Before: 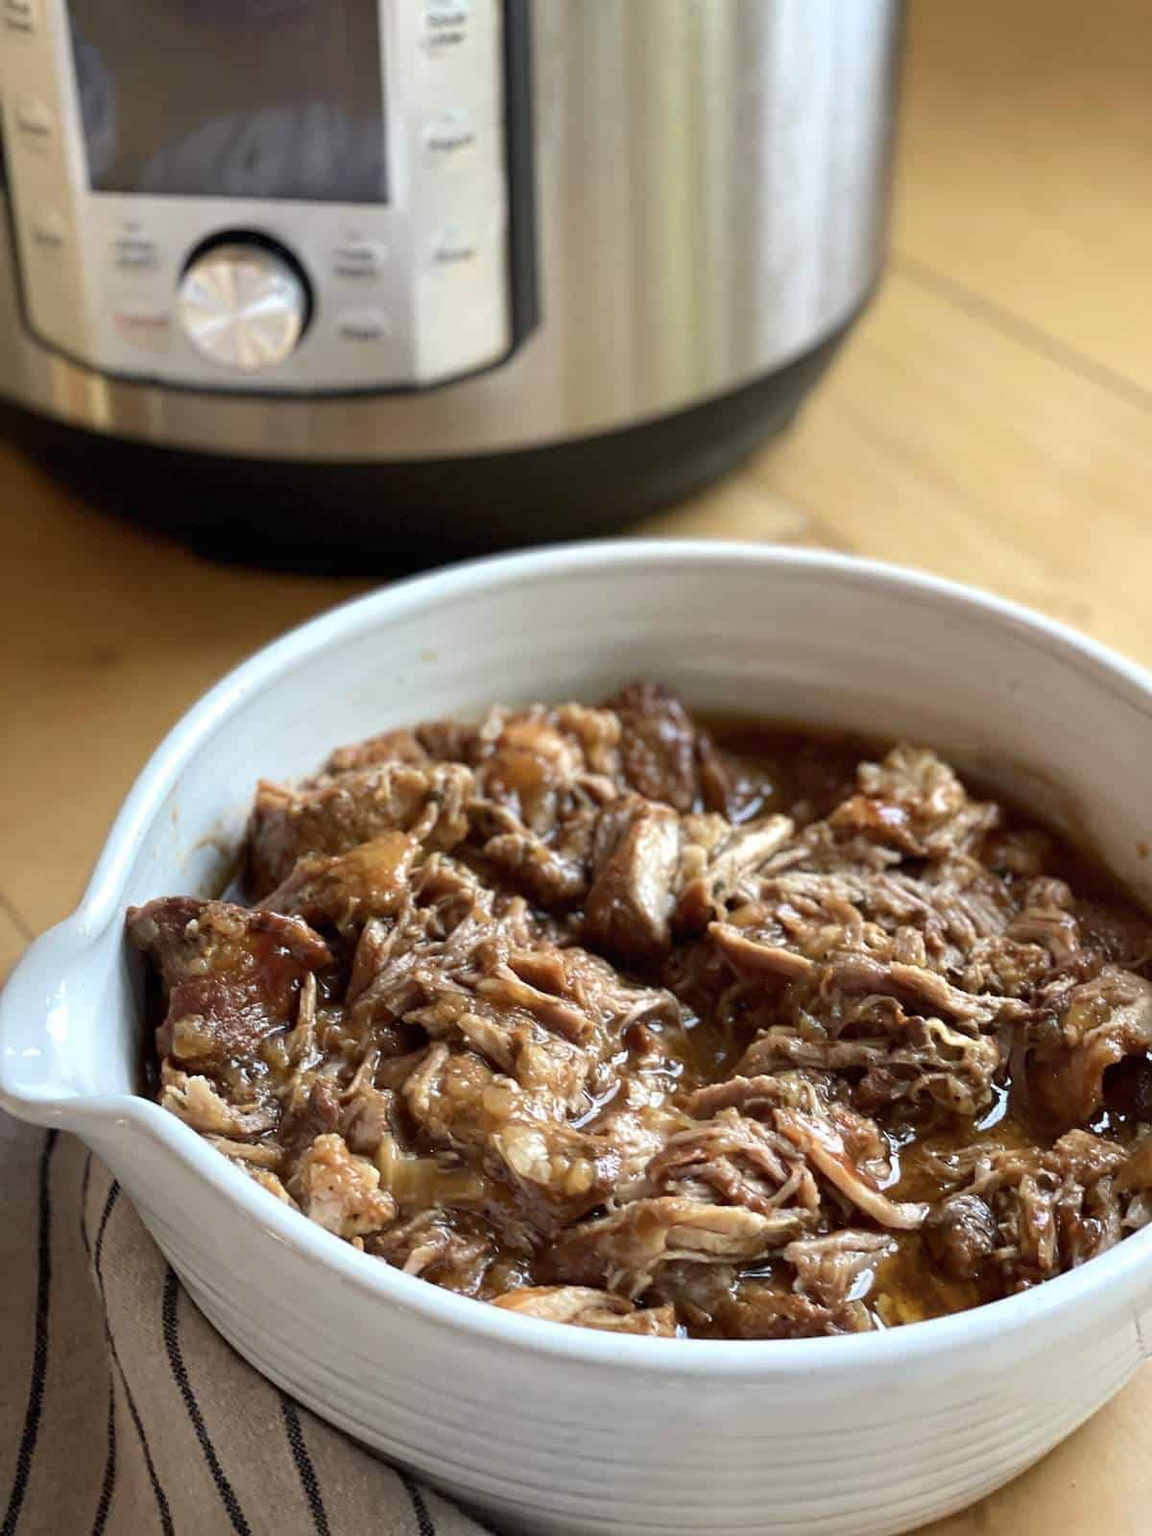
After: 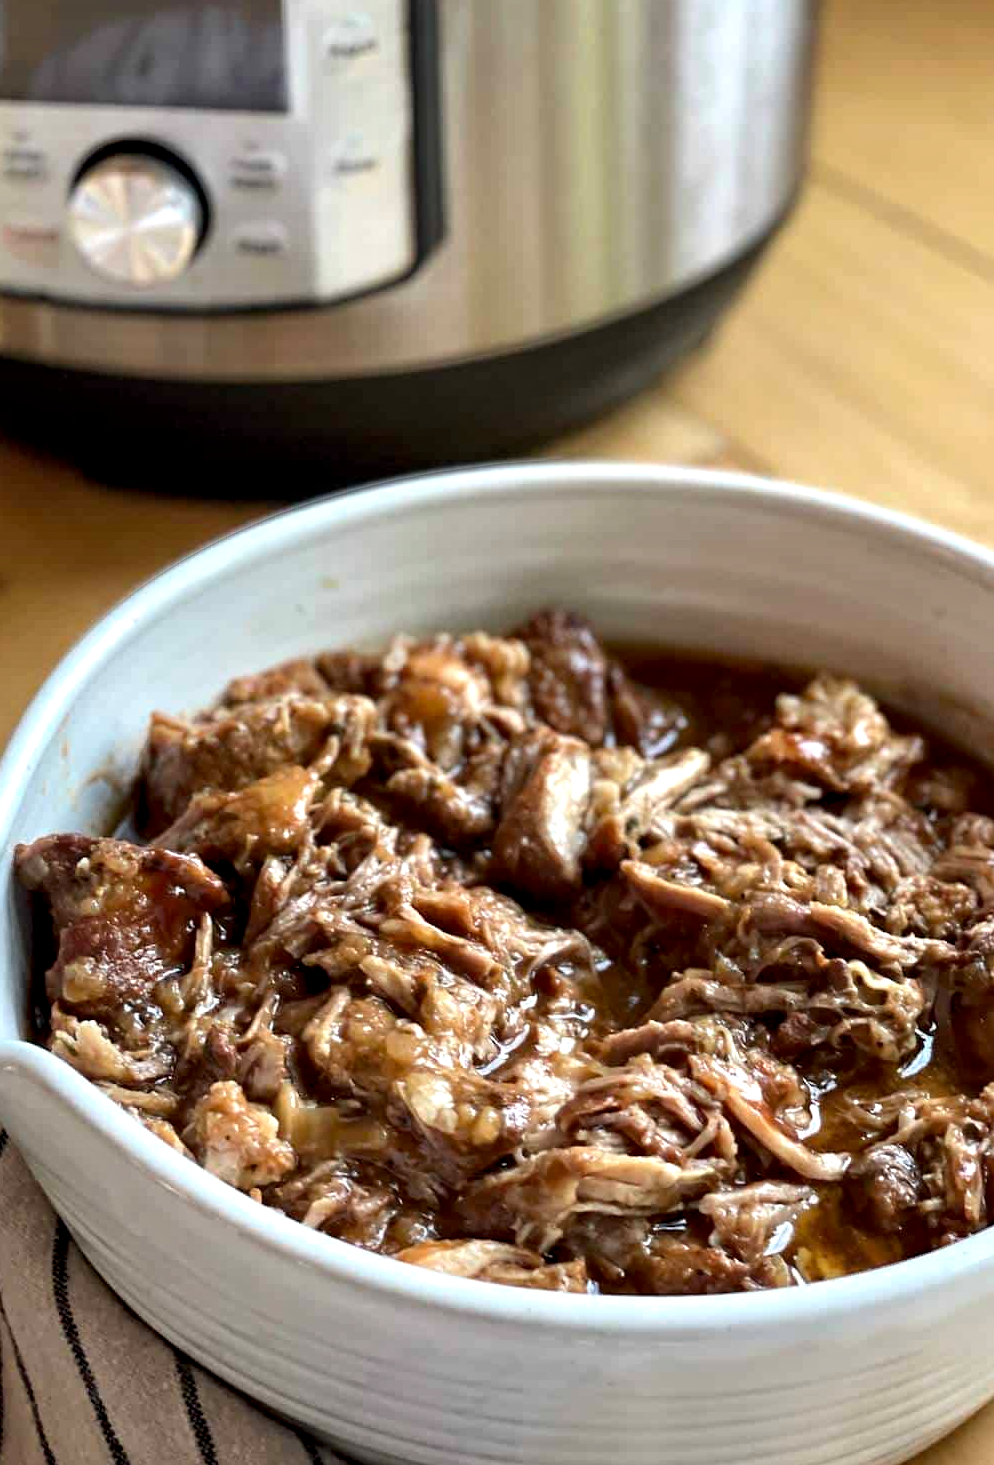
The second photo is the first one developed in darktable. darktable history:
crop: left 9.807%, top 6.259%, right 7.334%, bottom 2.177%
contrast equalizer: y [[0.586, 0.584, 0.576, 0.565, 0.552, 0.539], [0.5 ×6], [0.97, 0.959, 0.919, 0.859, 0.789, 0.717], [0 ×6], [0 ×6]]
